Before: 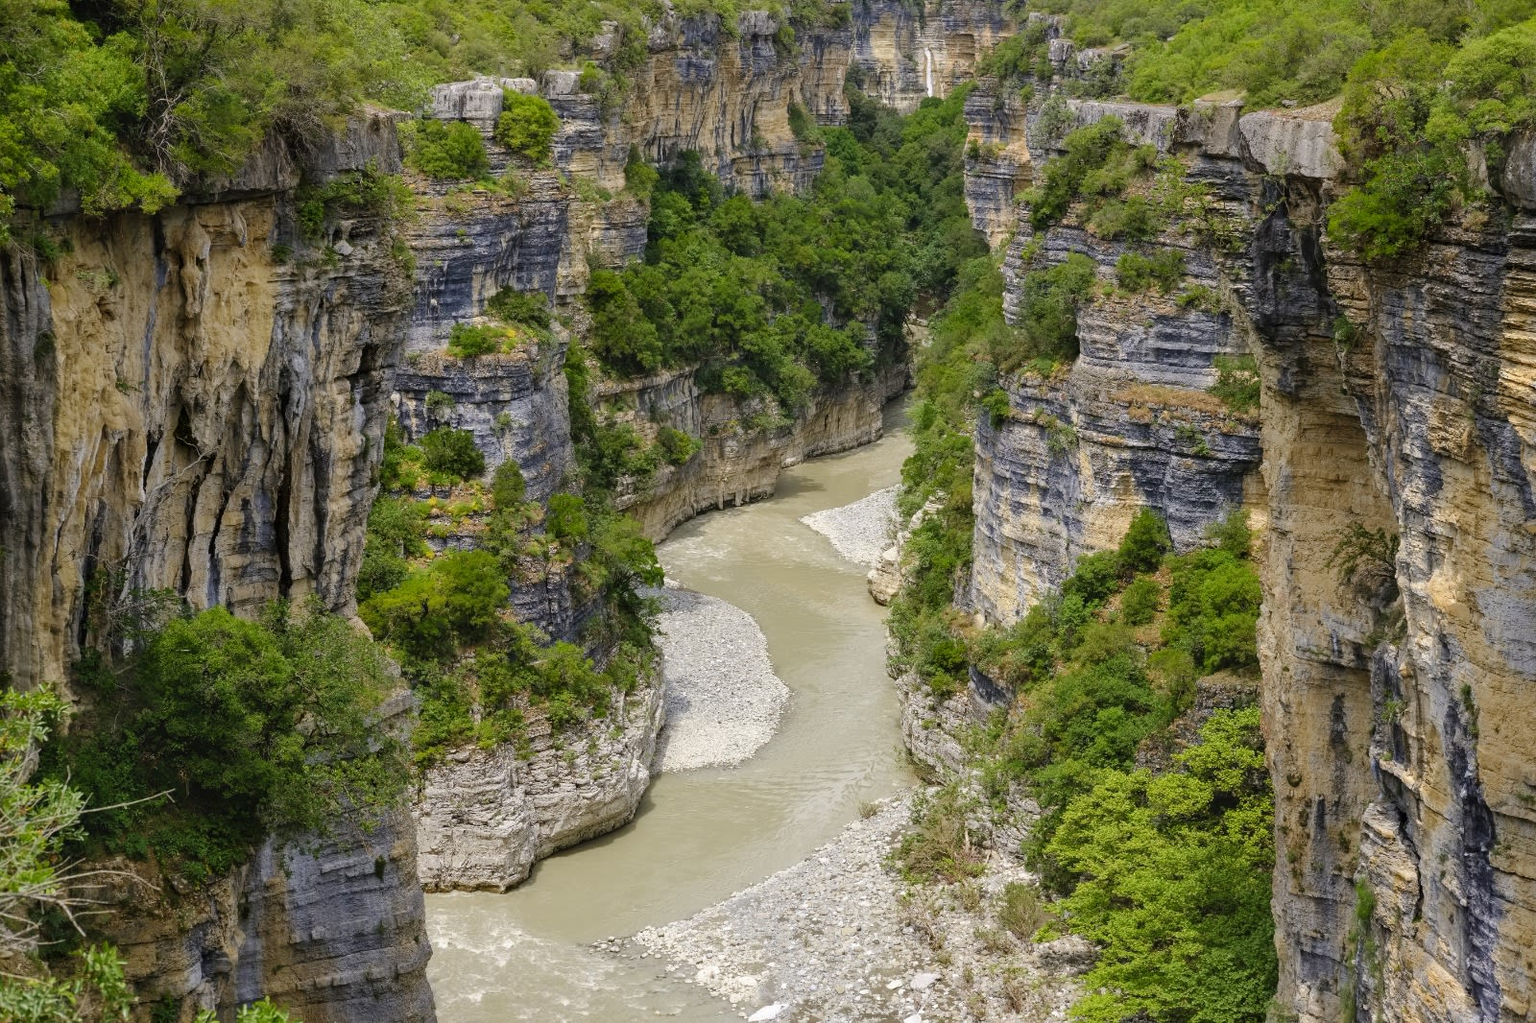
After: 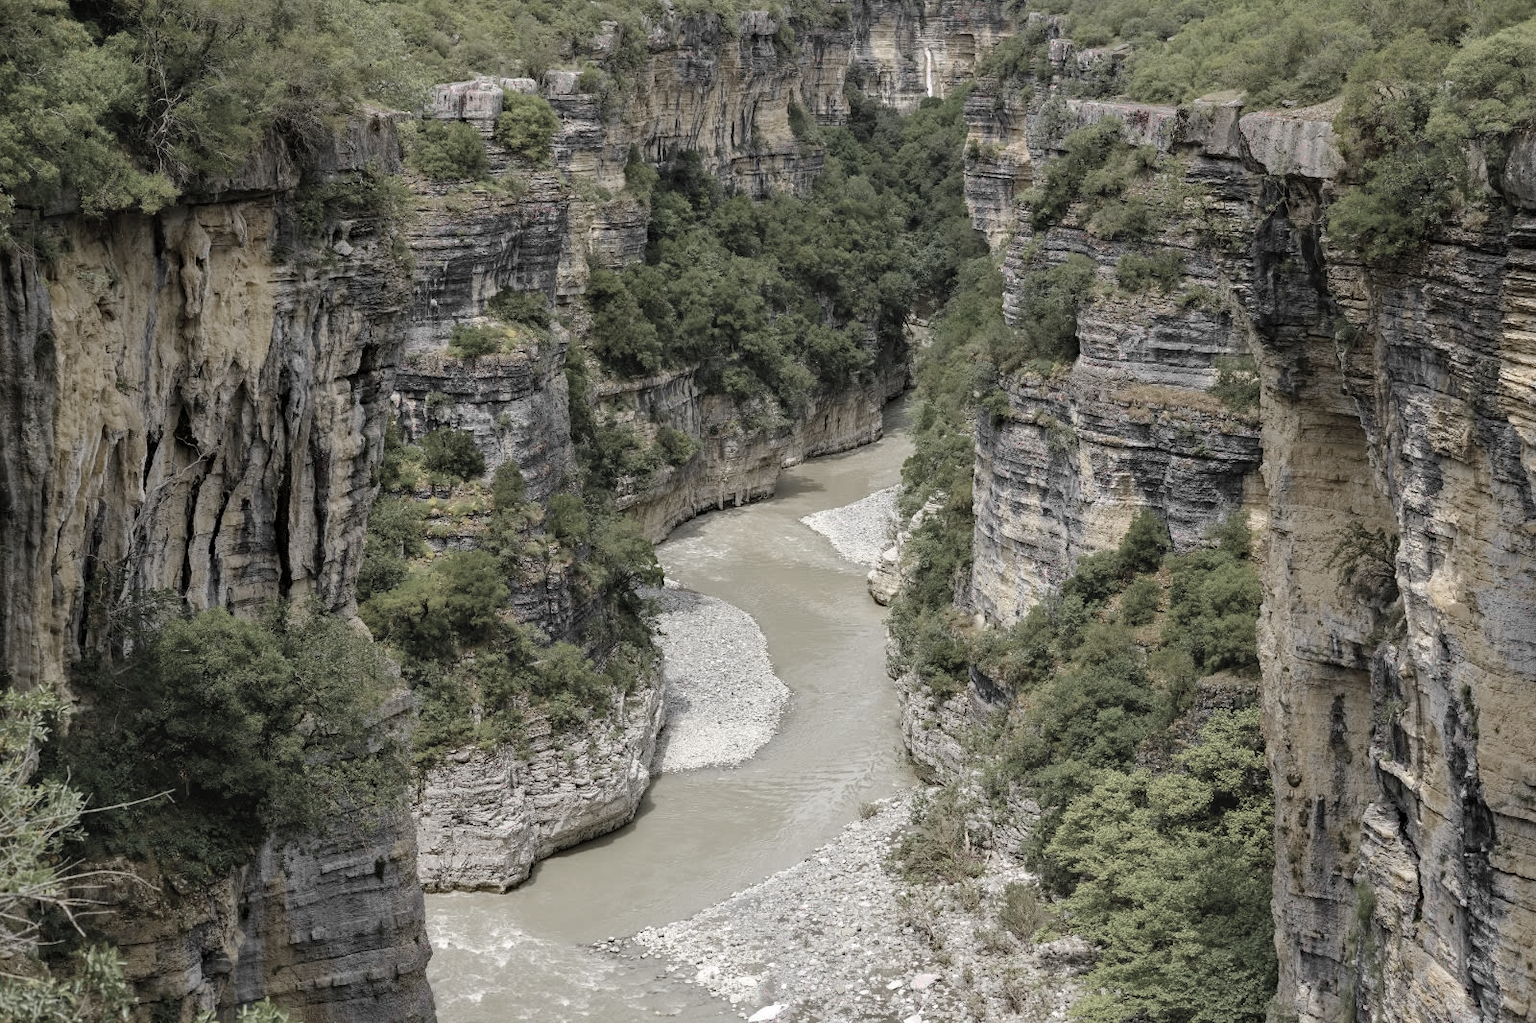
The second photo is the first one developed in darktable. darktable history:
color zones: curves: ch1 [(0, 0.831) (0.08, 0.771) (0.157, 0.268) (0.241, 0.207) (0.562, -0.005) (0.714, -0.013) (0.876, 0.01) (1, 0.831)]
haze removal: compatibility mode true, adaptive false
